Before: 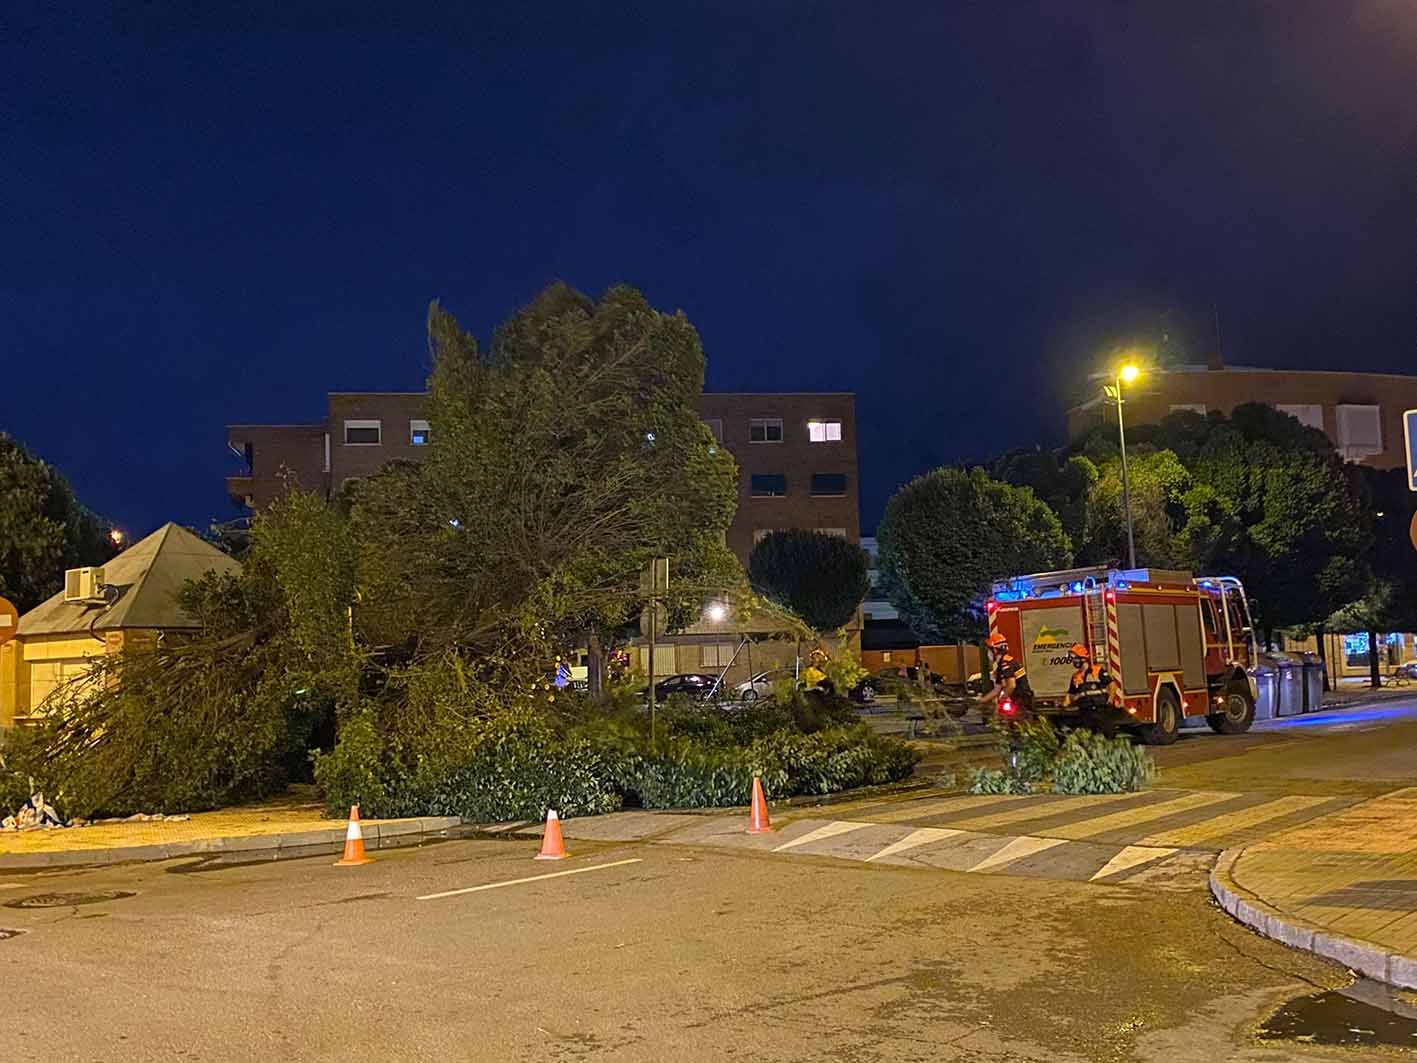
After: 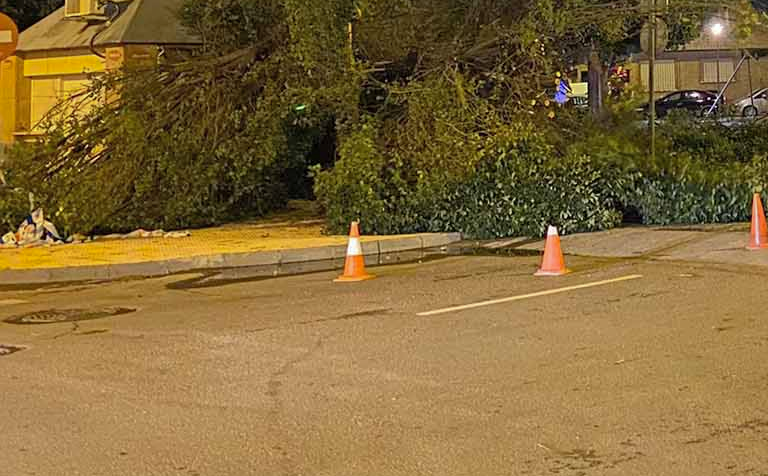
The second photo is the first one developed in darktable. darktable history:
crop and rotate: top 55.029%, right 45.748%, bottom 0.185%
shadows and highlights: shadows 39.31, highlights -60.11
